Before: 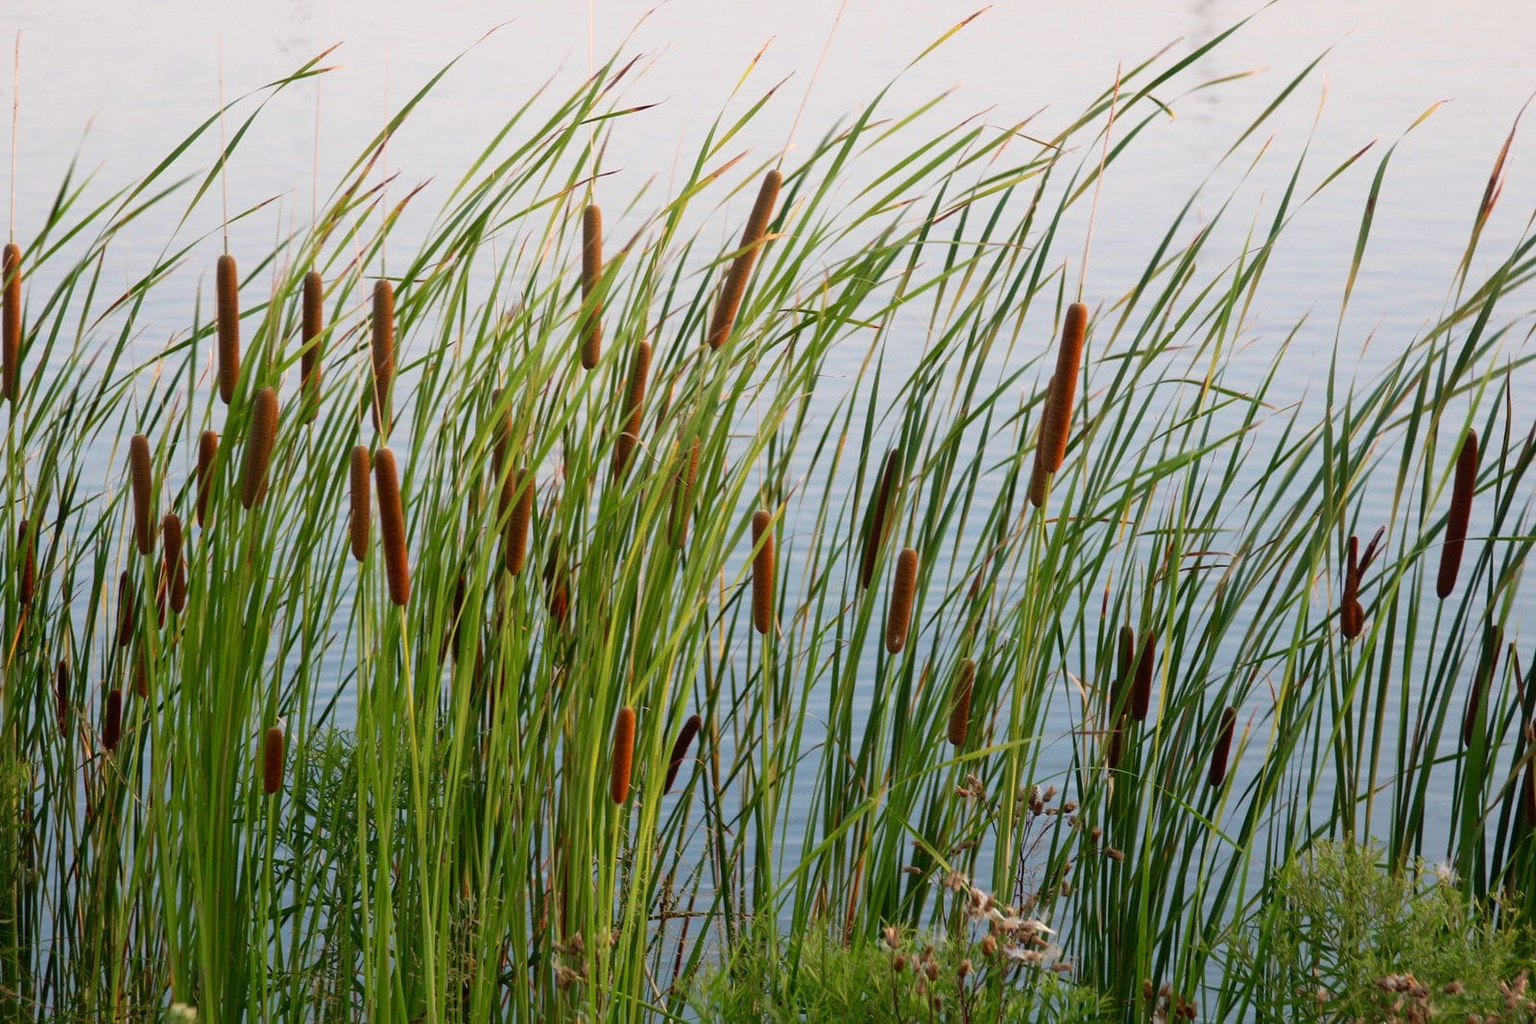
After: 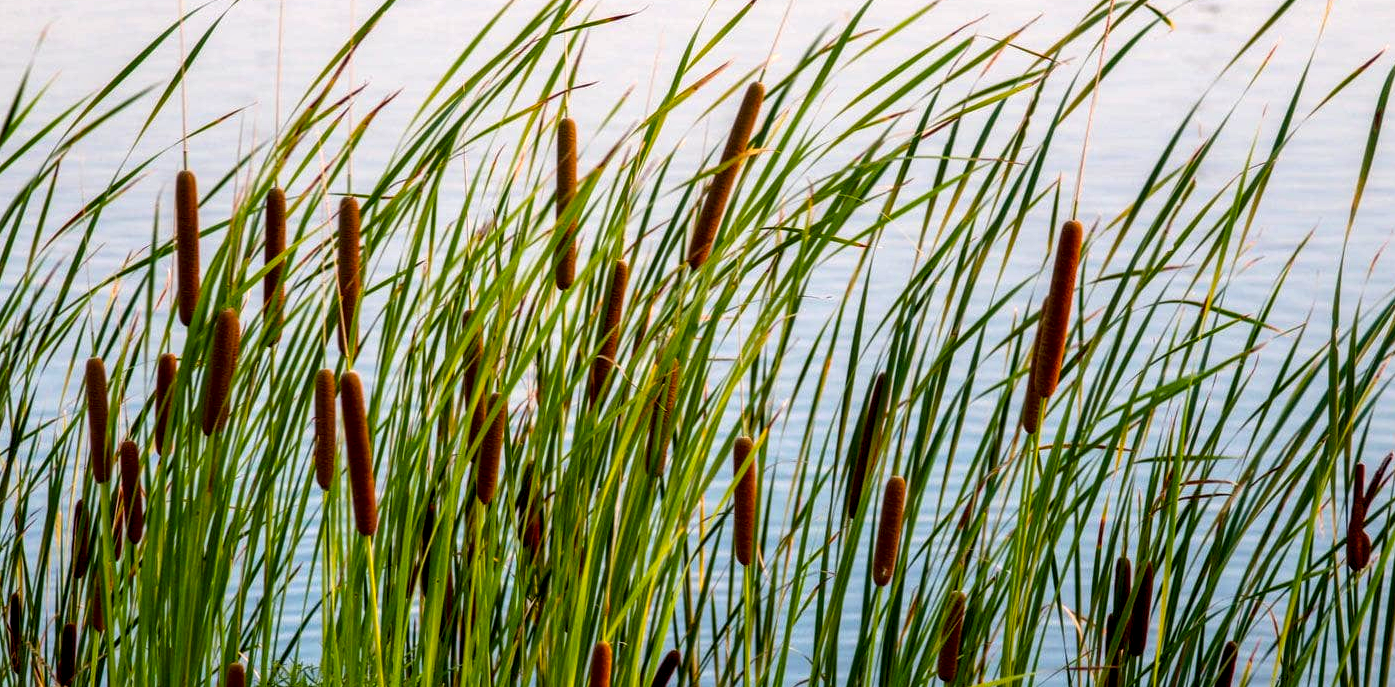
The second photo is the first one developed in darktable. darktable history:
color balance rgb: highlights gain › luminance 9.786%, linear chroma grading › global chroma 14.742%, perceptual saturation grading › global saturation 14.776%, global vibrance 20%
crop: left 3.143%, top 8.906%, right 9.631%, bottom 26.666%
local contrast: highlights 22%, shadows 70%, detail 170%
